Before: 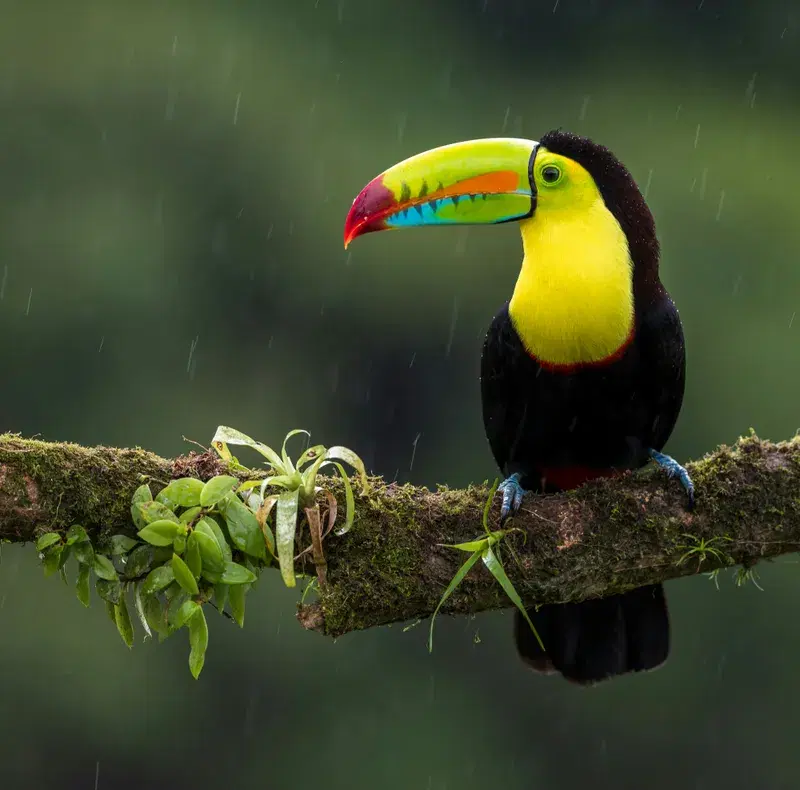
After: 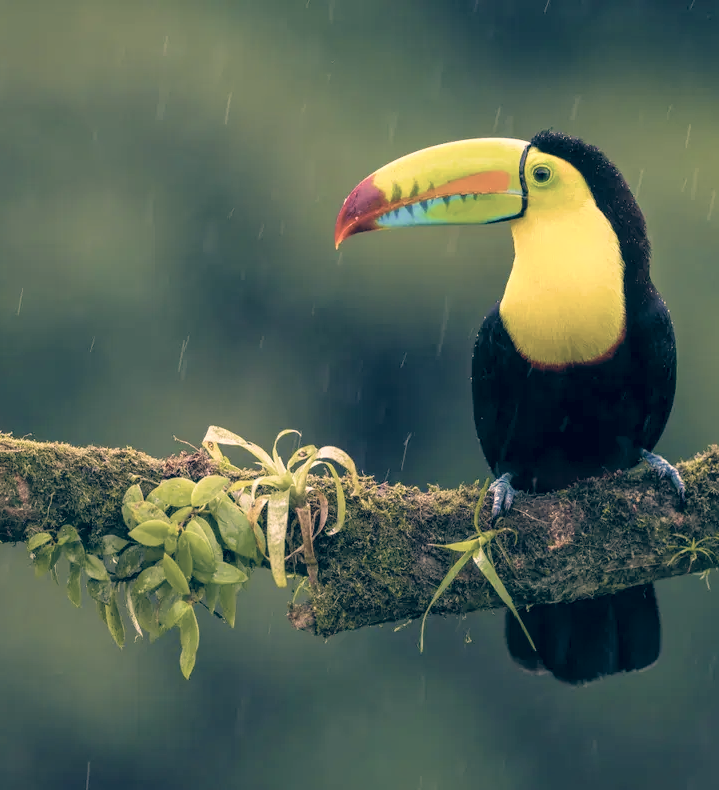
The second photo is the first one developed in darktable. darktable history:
contrast brightness saturation: brightness 0.184, saturation -0.494
crop and rotate: left 1.225%, right 8.827%
color correction: highlights a* 10.28, highlights b* 14.02, shadows a* -9.57, shadows b* -15.13
velvia: strength 44.39%
